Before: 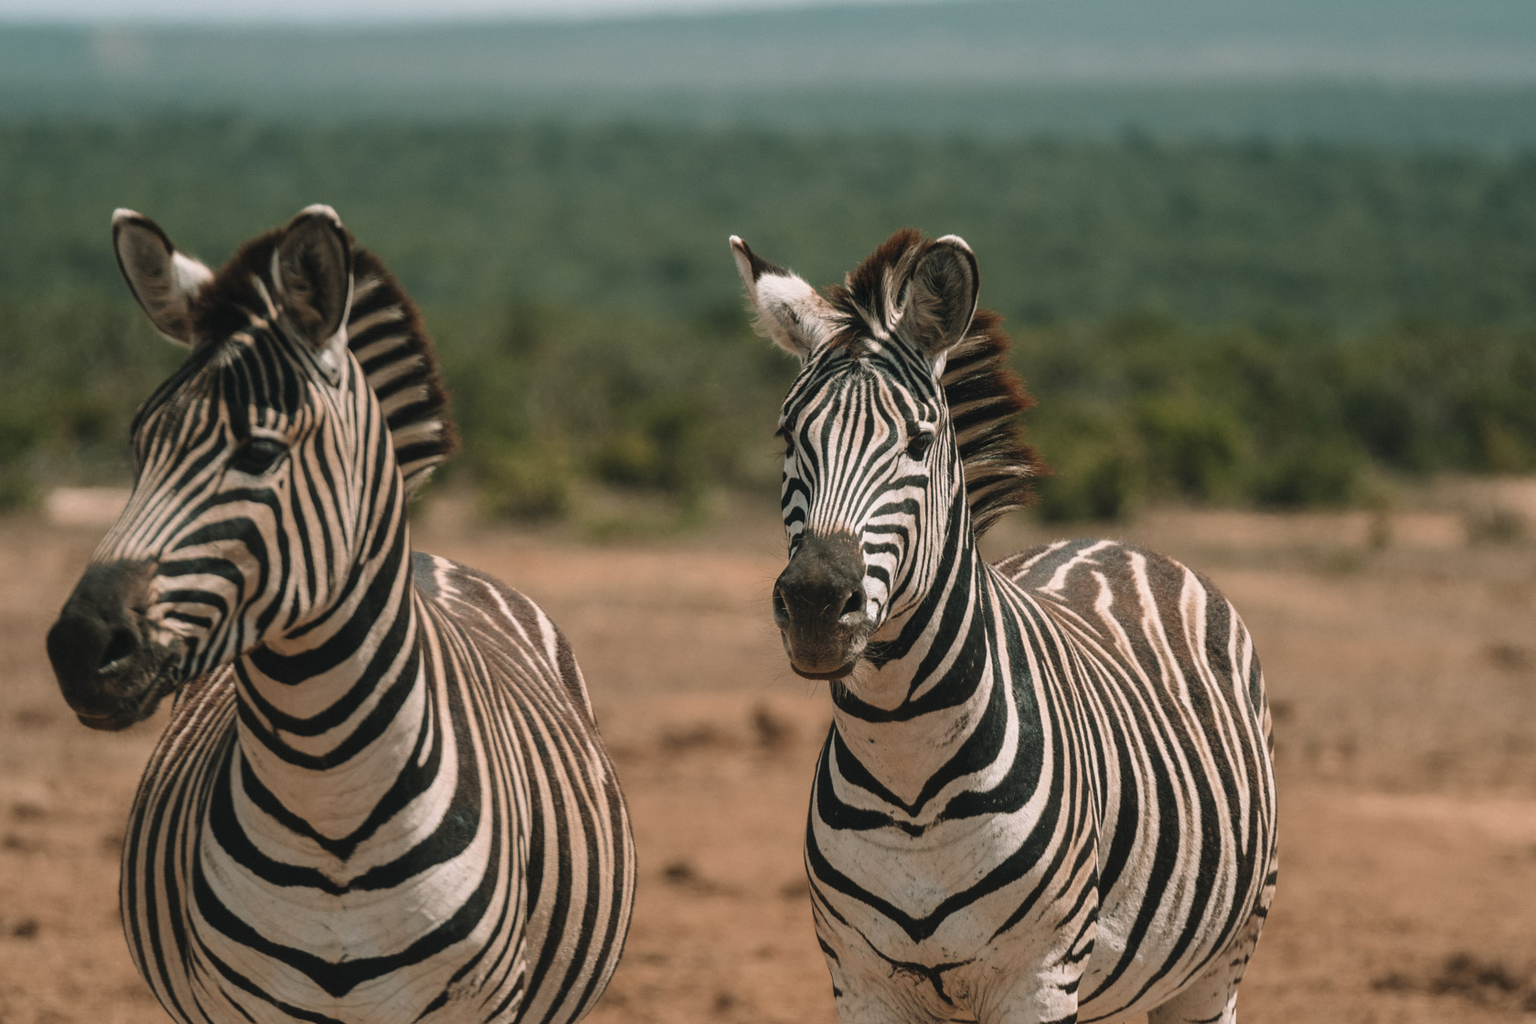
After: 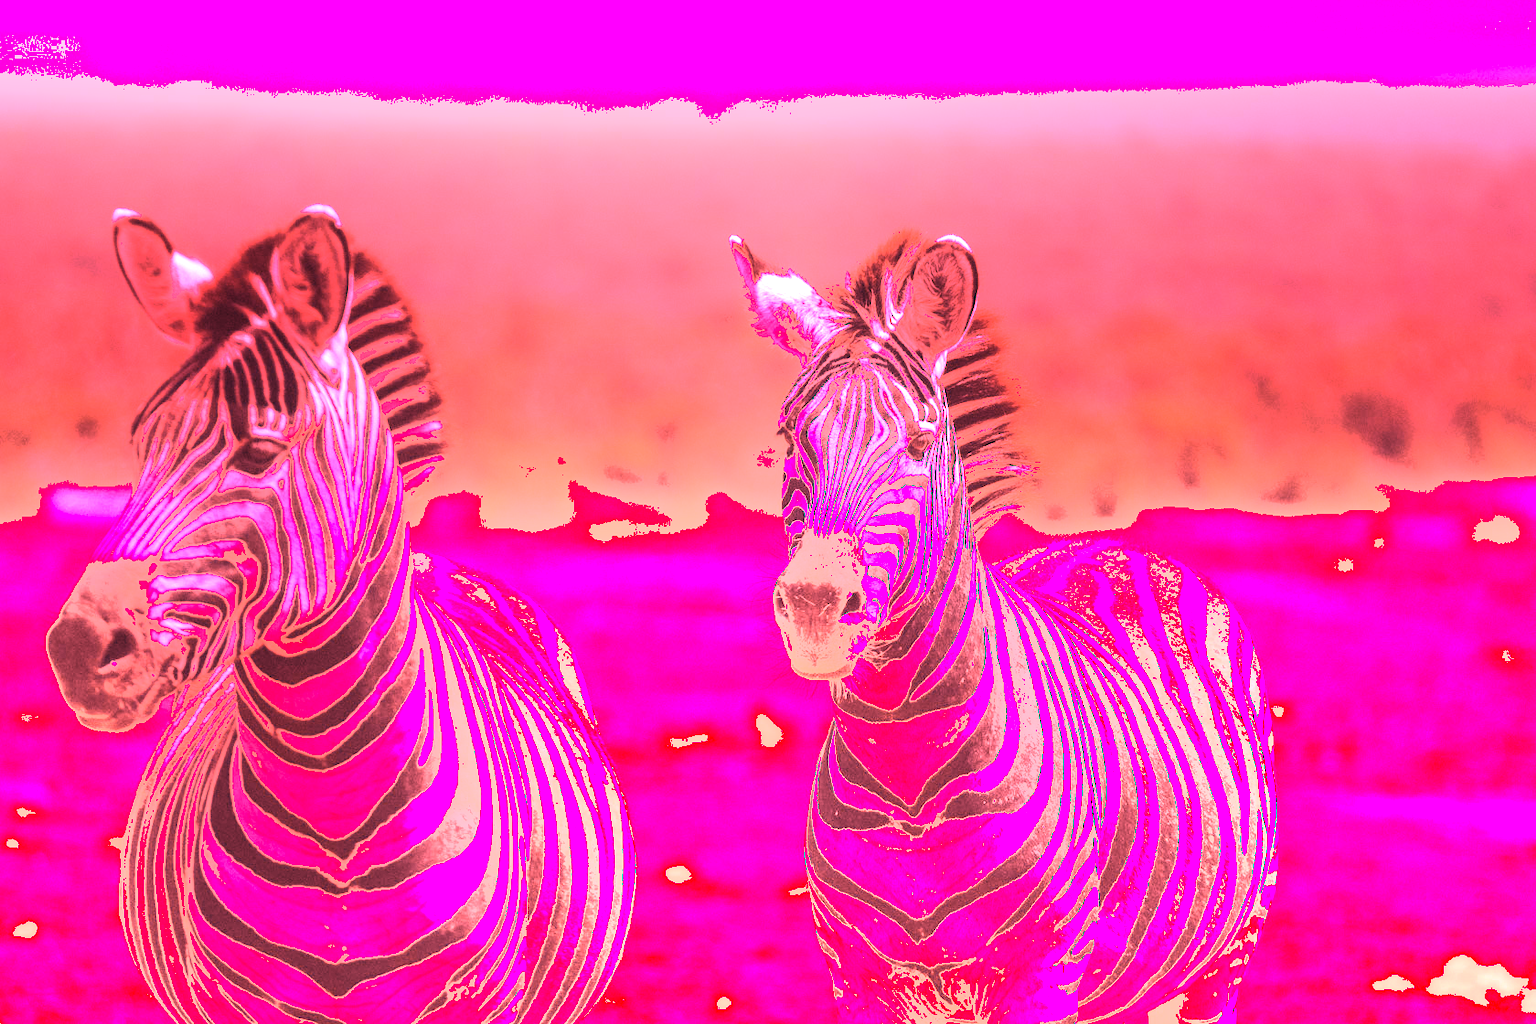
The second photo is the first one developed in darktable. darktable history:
shadows and highlights: shadows -23.08, highlights 46.15, soften with gaussian
white balance: red 4.26, blue 1.802
